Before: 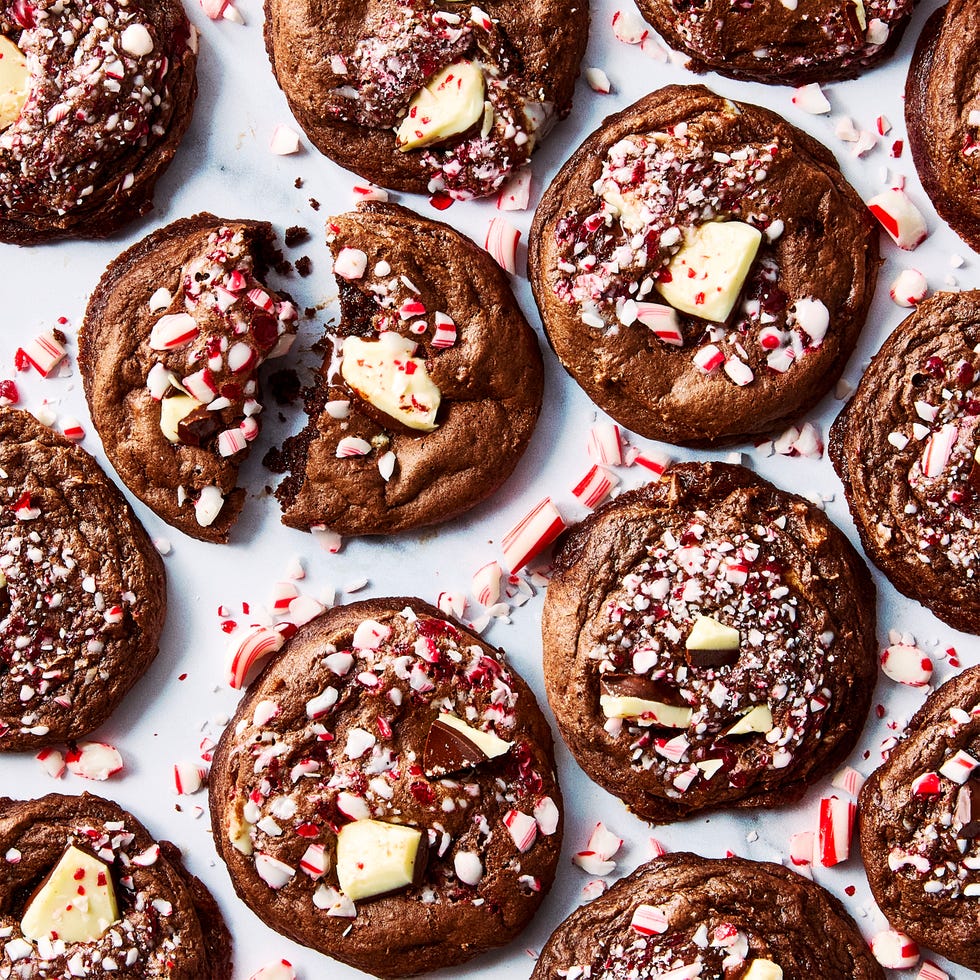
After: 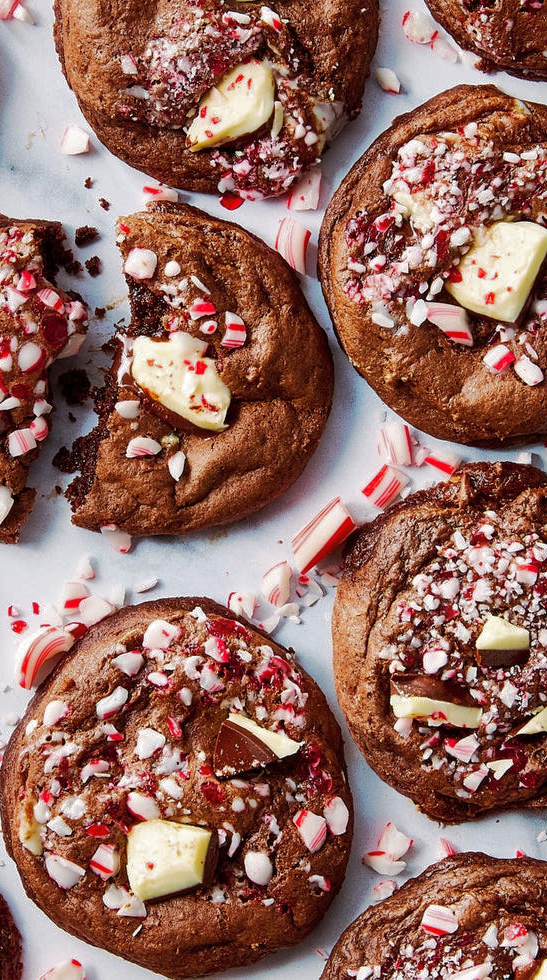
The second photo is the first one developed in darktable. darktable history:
crop: left 21.465%, right 22.657%
shadows and highlights: shadows 39.45, highlights -60.01, highlights color adjustment 0.568%
